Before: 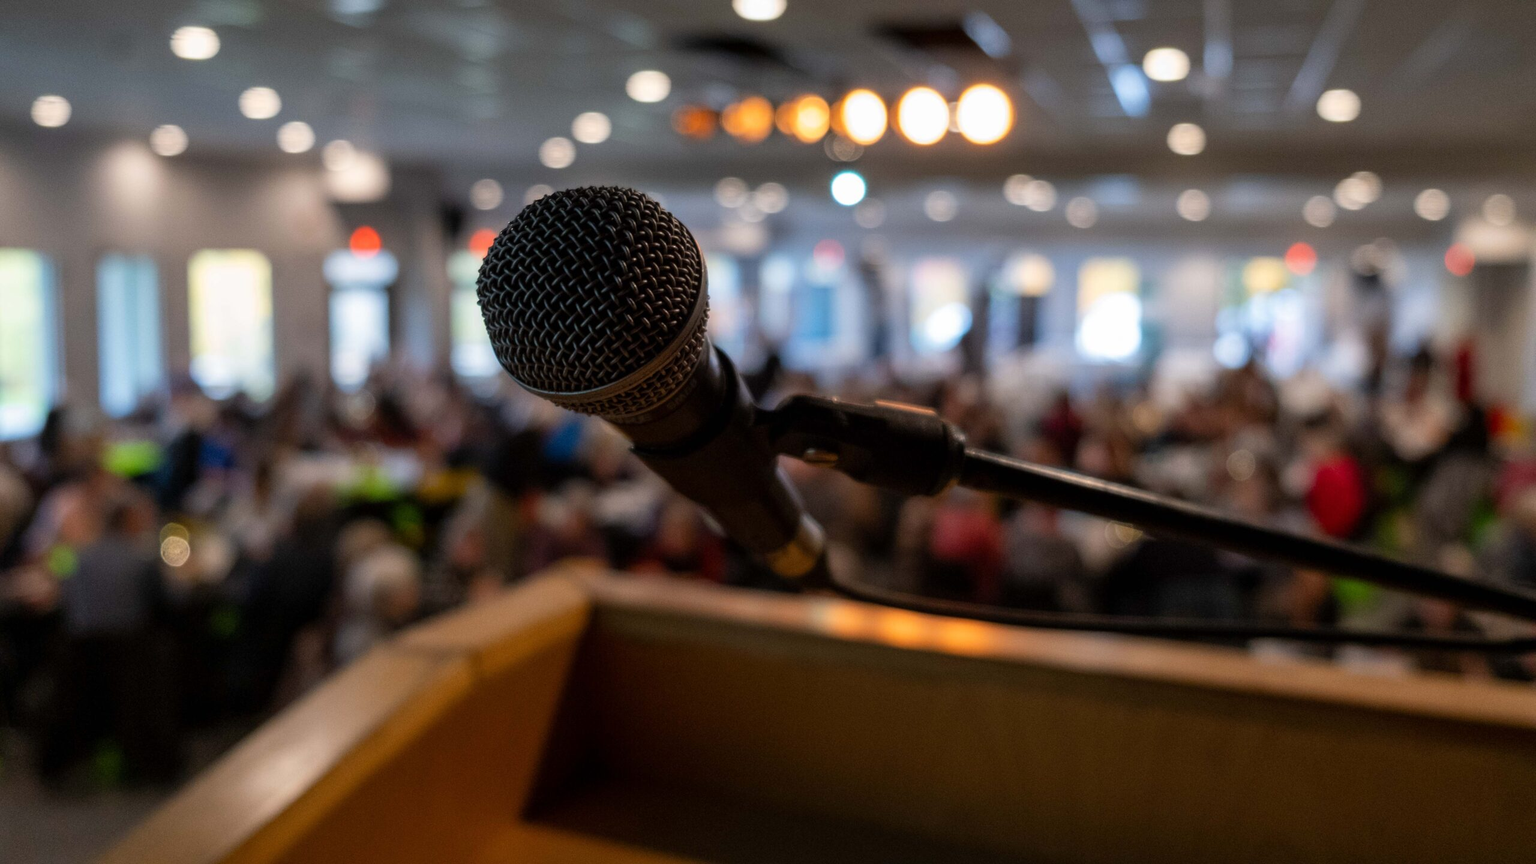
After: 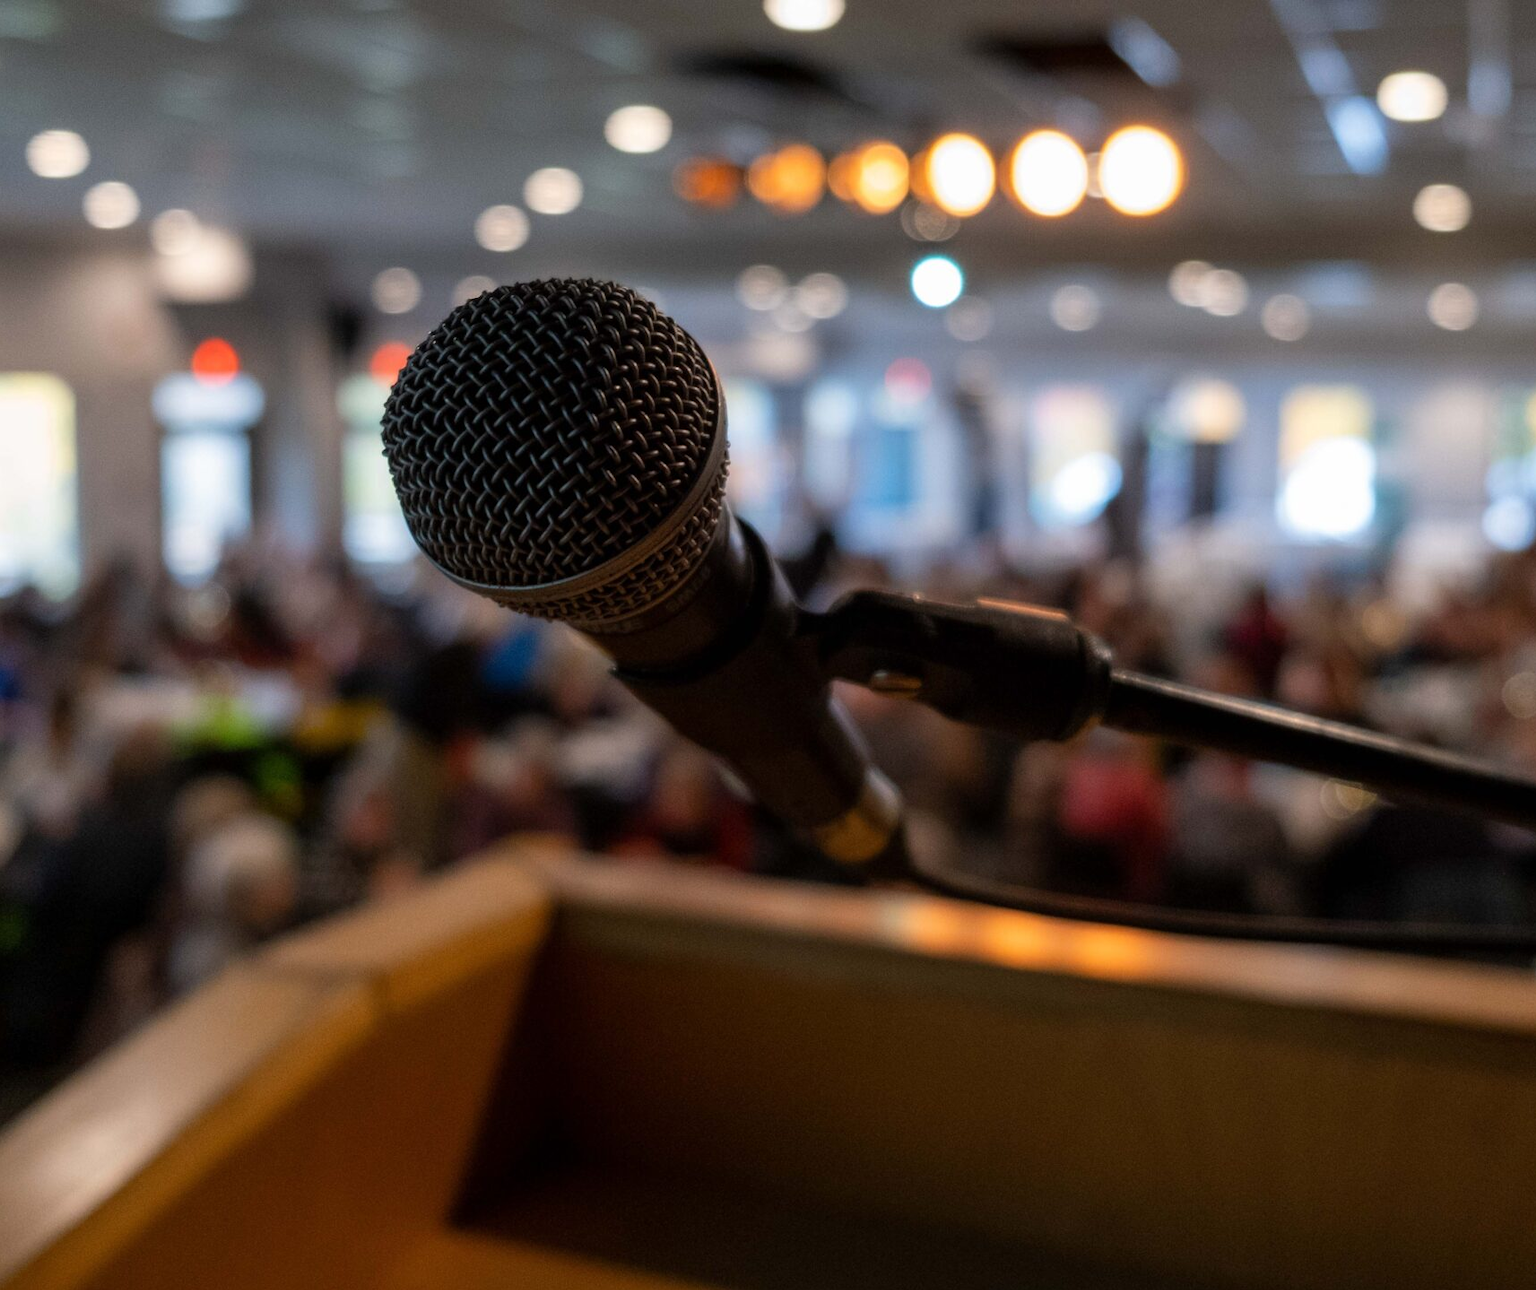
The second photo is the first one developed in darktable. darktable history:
crop and rotate: left 14.421%, right 18.637%
